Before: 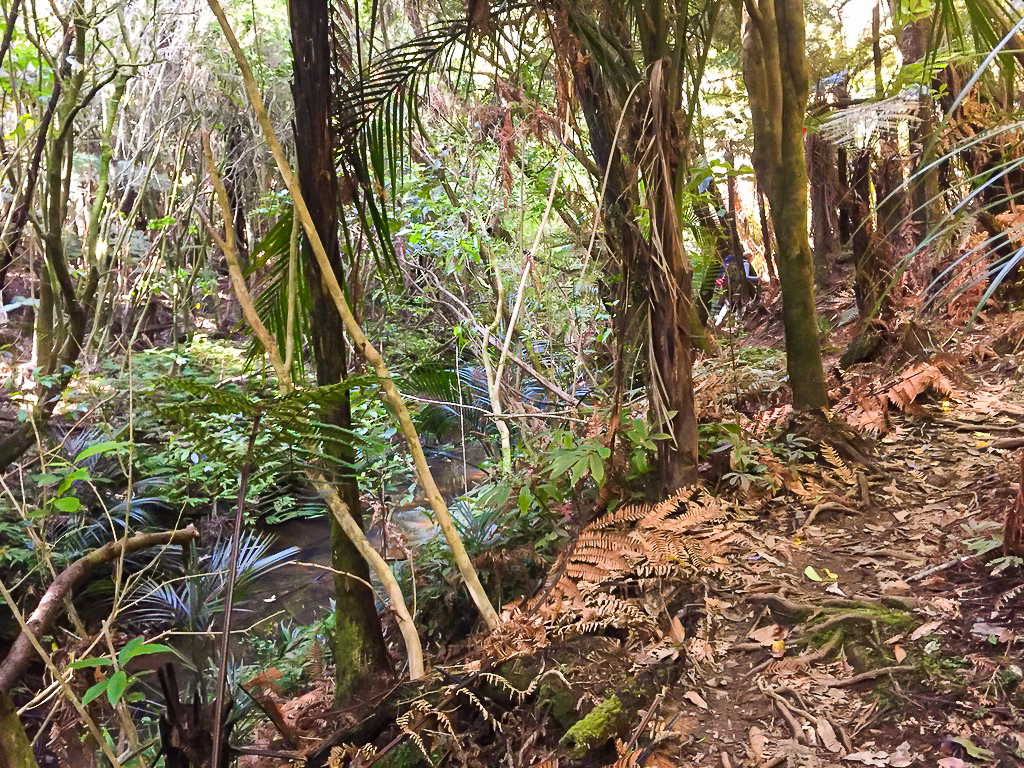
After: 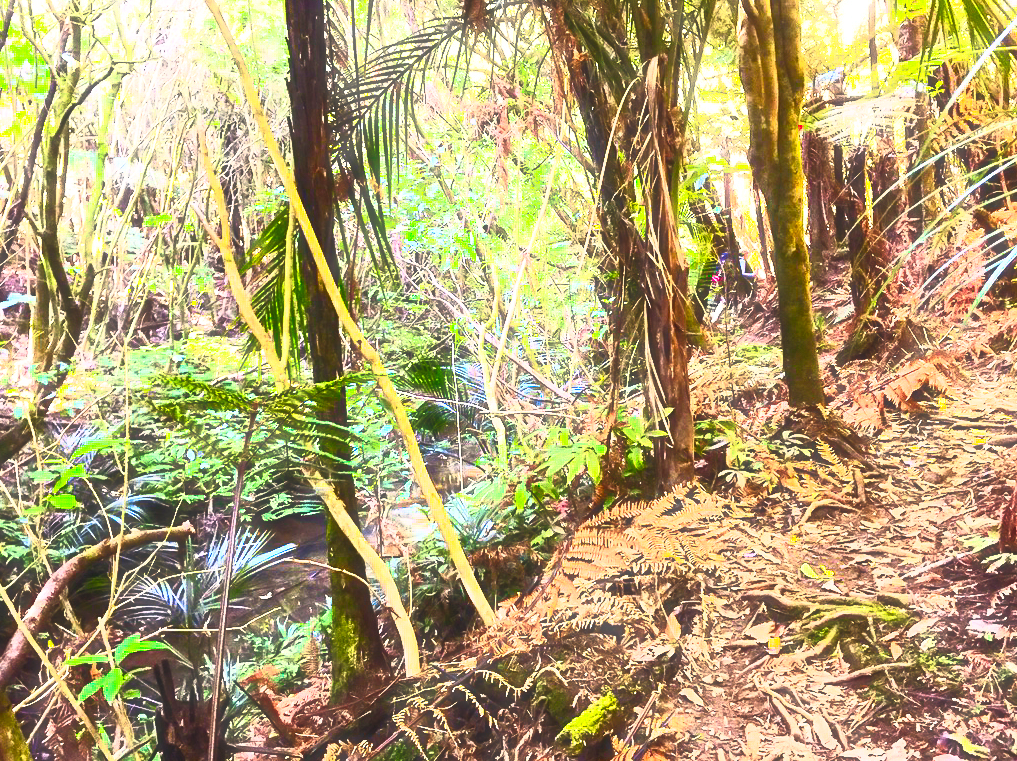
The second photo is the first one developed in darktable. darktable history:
haze removal: strength -0.1, adaptive false
contrast brightness saturation: contrast 1, brightness 1, saturation 1
color balance: mode lift, gamma, gain (sRGB)
crop: left 0.434%, top 0.485%, right 0.244%, bottom 0.386%
